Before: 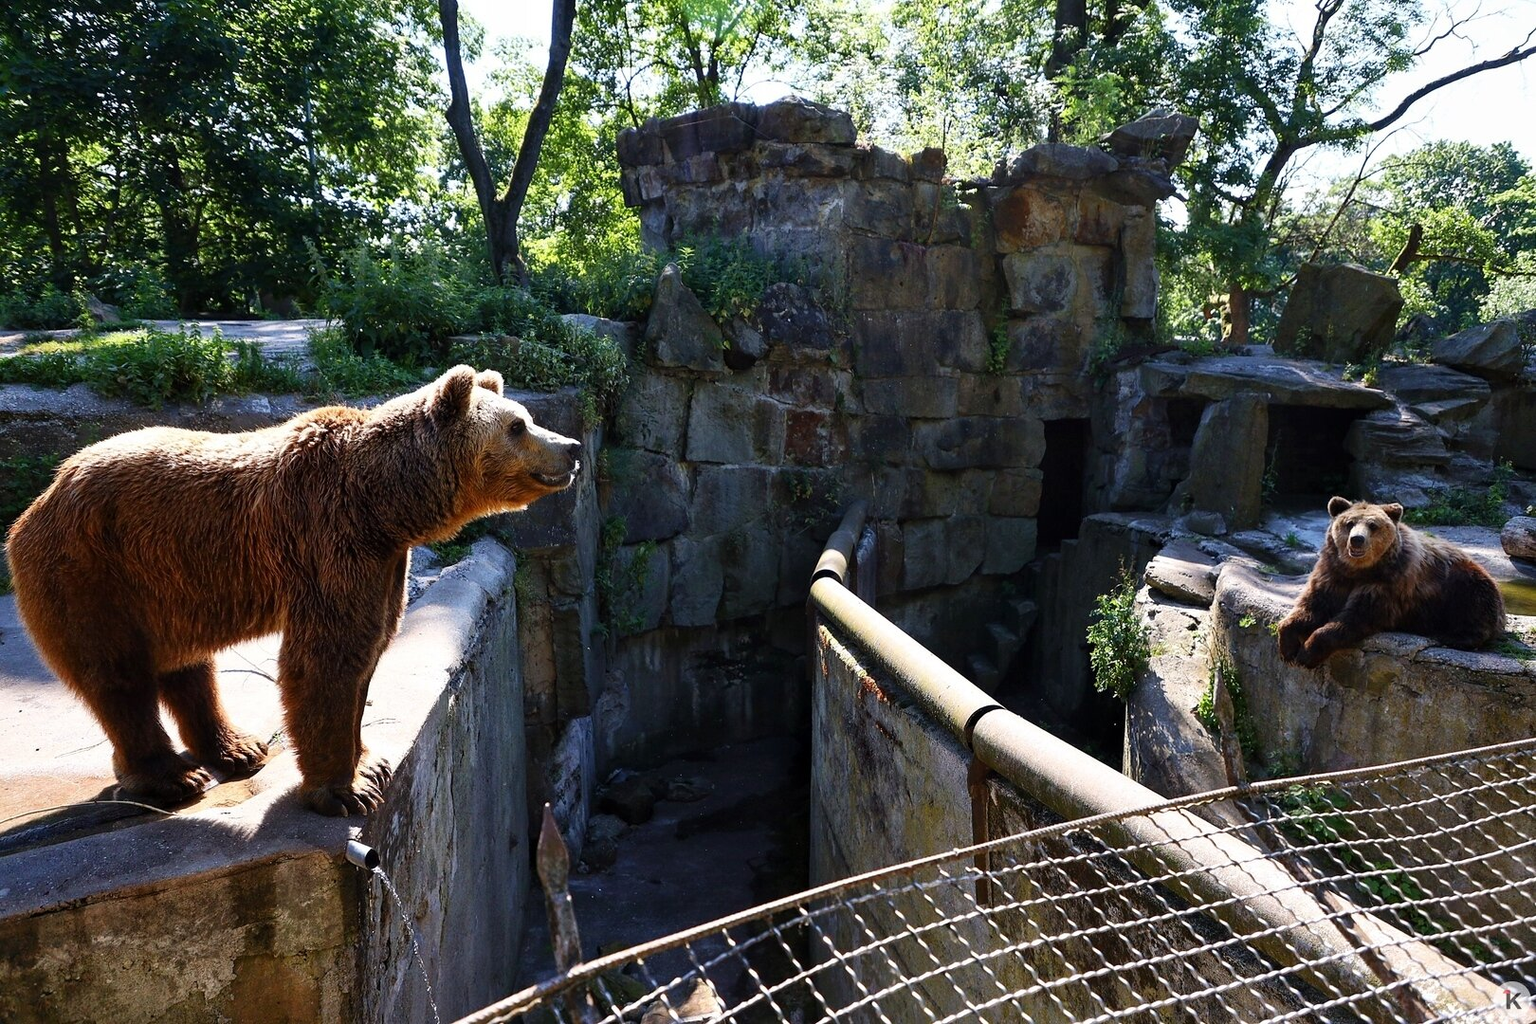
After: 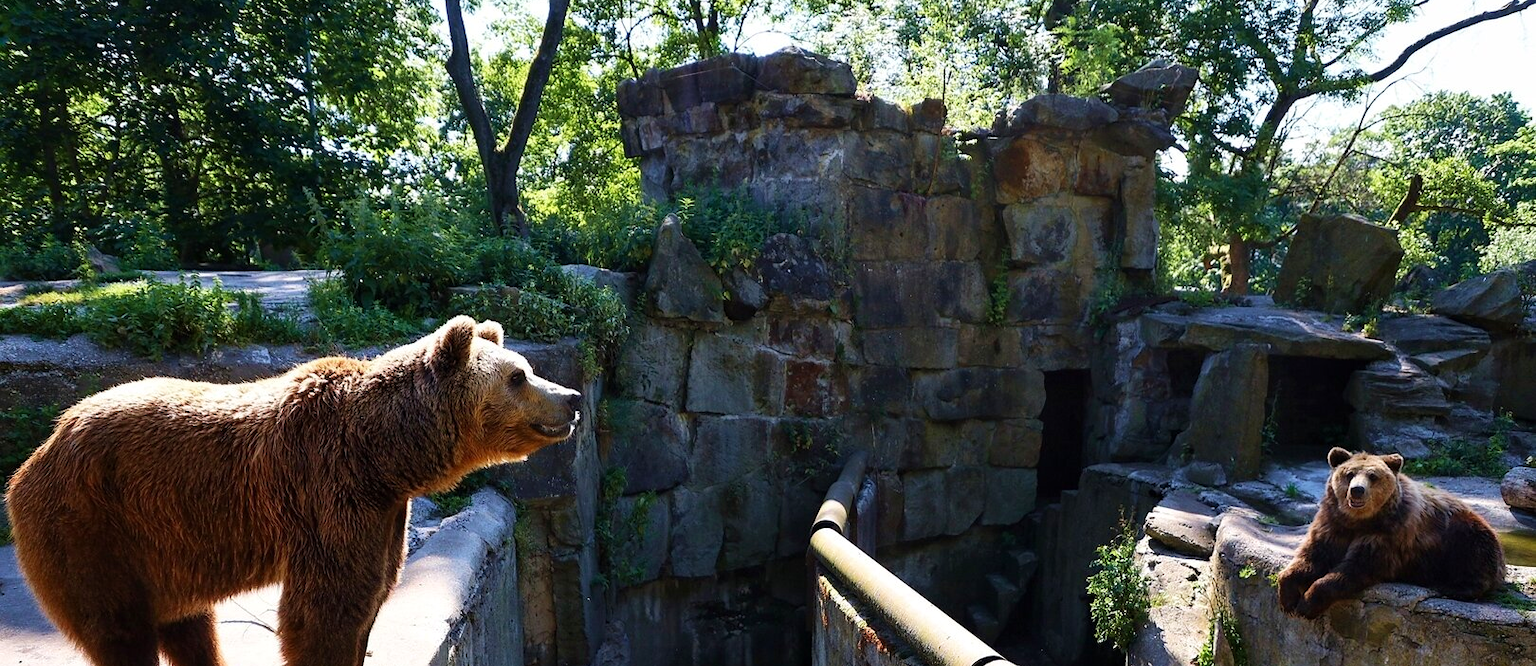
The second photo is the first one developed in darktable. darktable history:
crop and rotate: top 4.89%, bottom 29.963%
velvia: on, module defaults
tone equalizer: edges refinement/feathering 500, mask exposure compensation -1.57 EV, preserve details no
